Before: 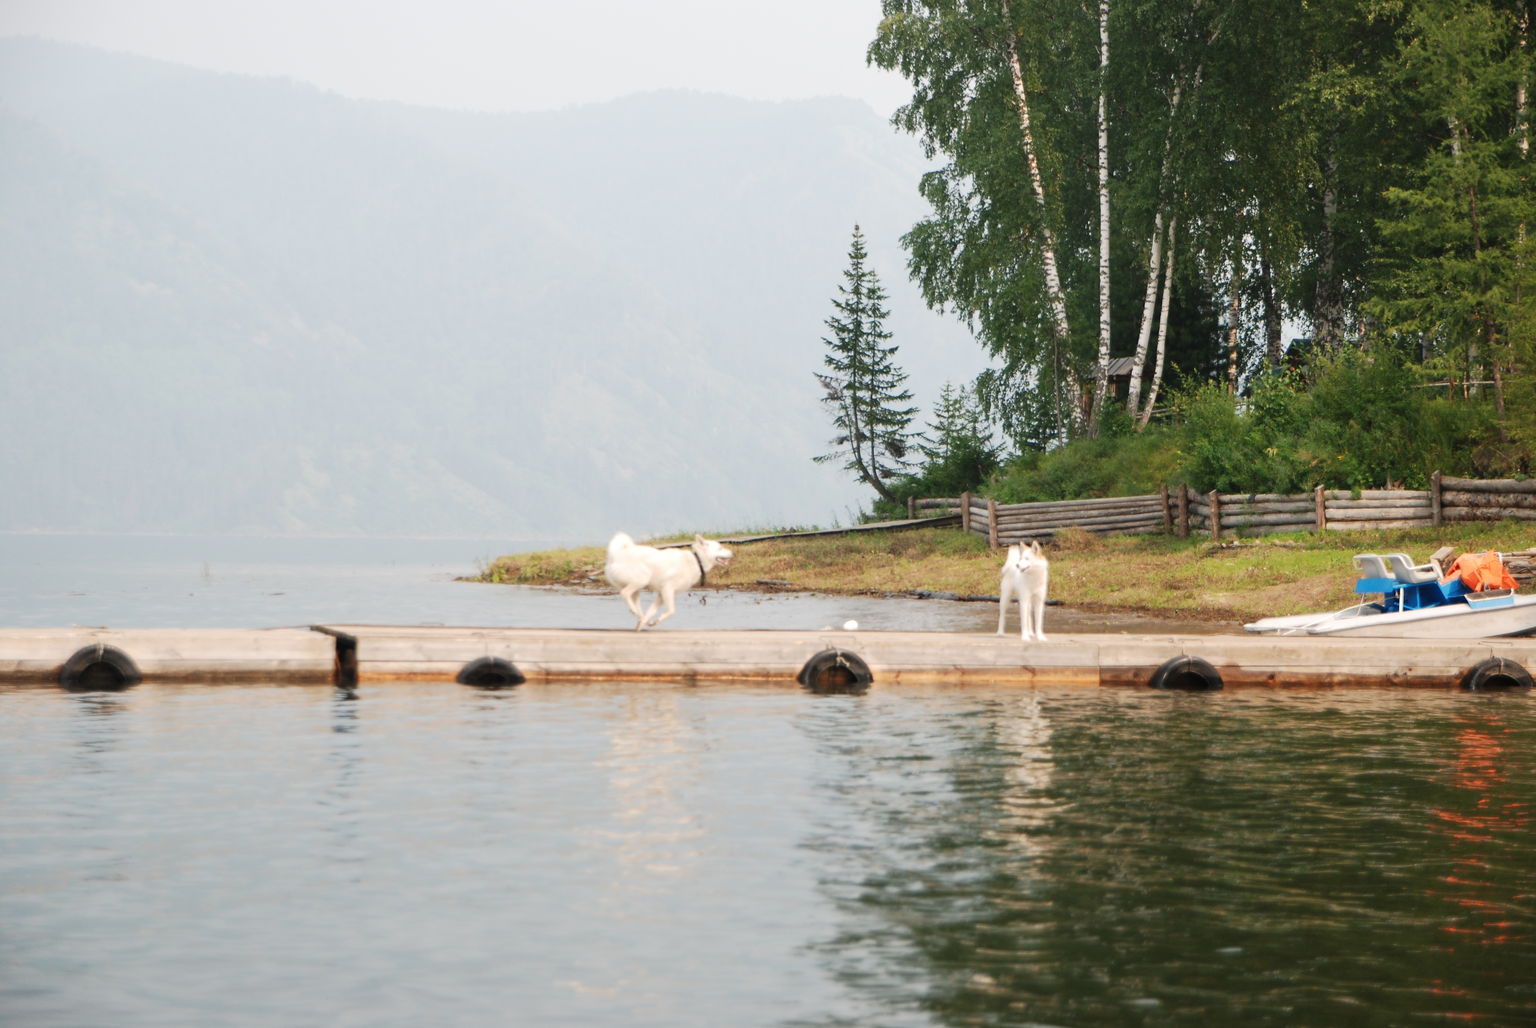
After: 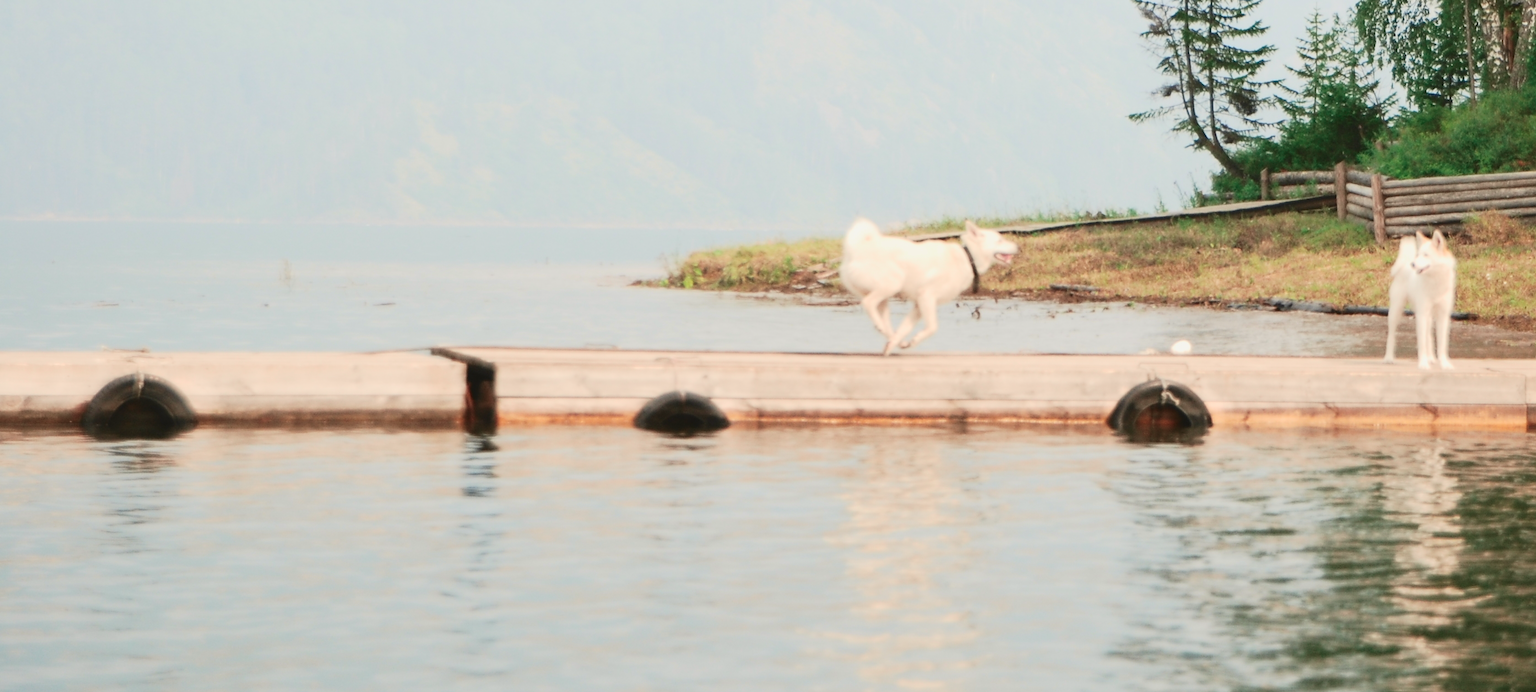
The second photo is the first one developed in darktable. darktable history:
crop: top 36.498%, right 27.964%, bottom 14.995%
tone curve: curves: ch0 [(0, 0.049) (0.175, 0.178) (0.466, 0.498) (0.715, 0.767) (0.819, 0.851) (1, 0.961)]; ch1 [(0, 0) (0.437, 0.398) (0.476, 0.466) (0.505, 0.505) (0.534, 0.544) (0.595, 0.608) (0.641, 0.643) (1, 1)]; ch2 [(0, 0) (0.359, 0.379) (0.437, 0.44) (0.489, 0.495) (0.518, 0.537) (0.579, 0.579) (1, 1)], color space Lab, independent channels, preserve colors none
